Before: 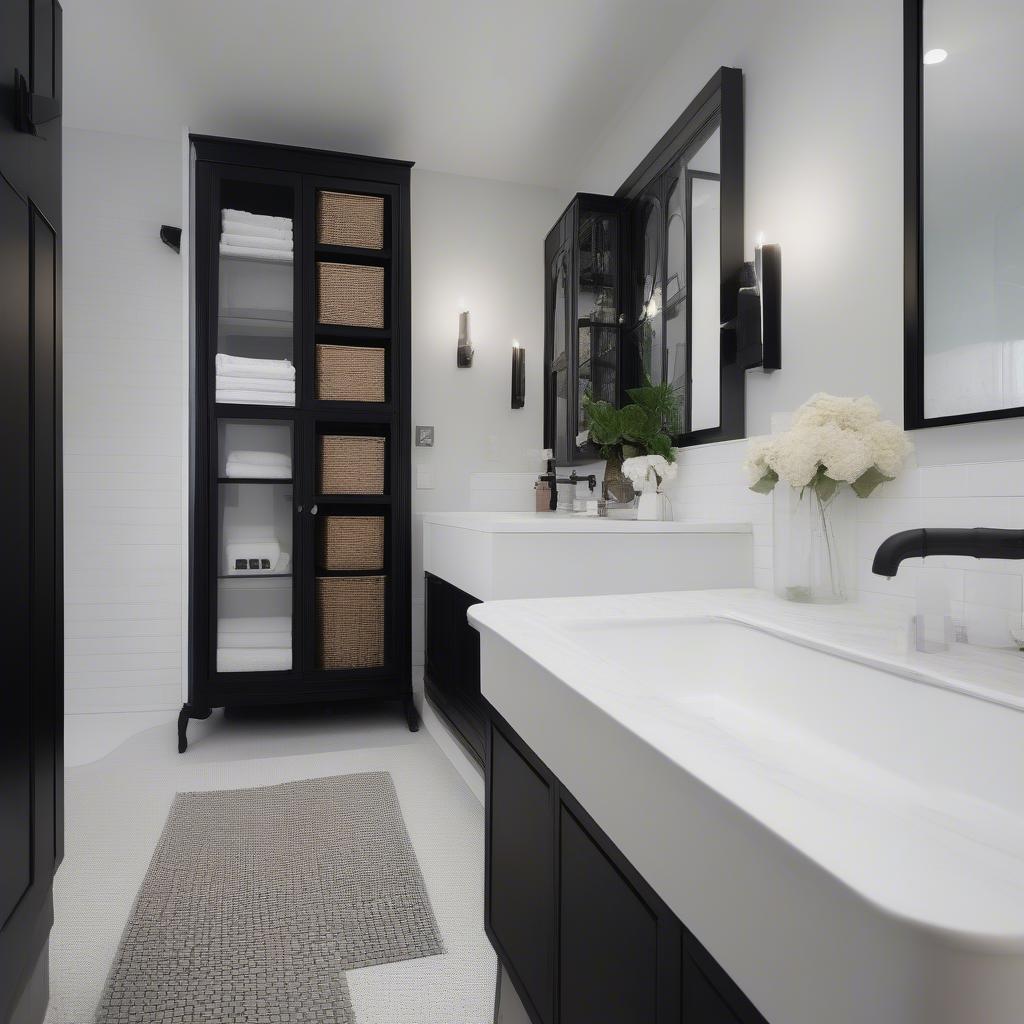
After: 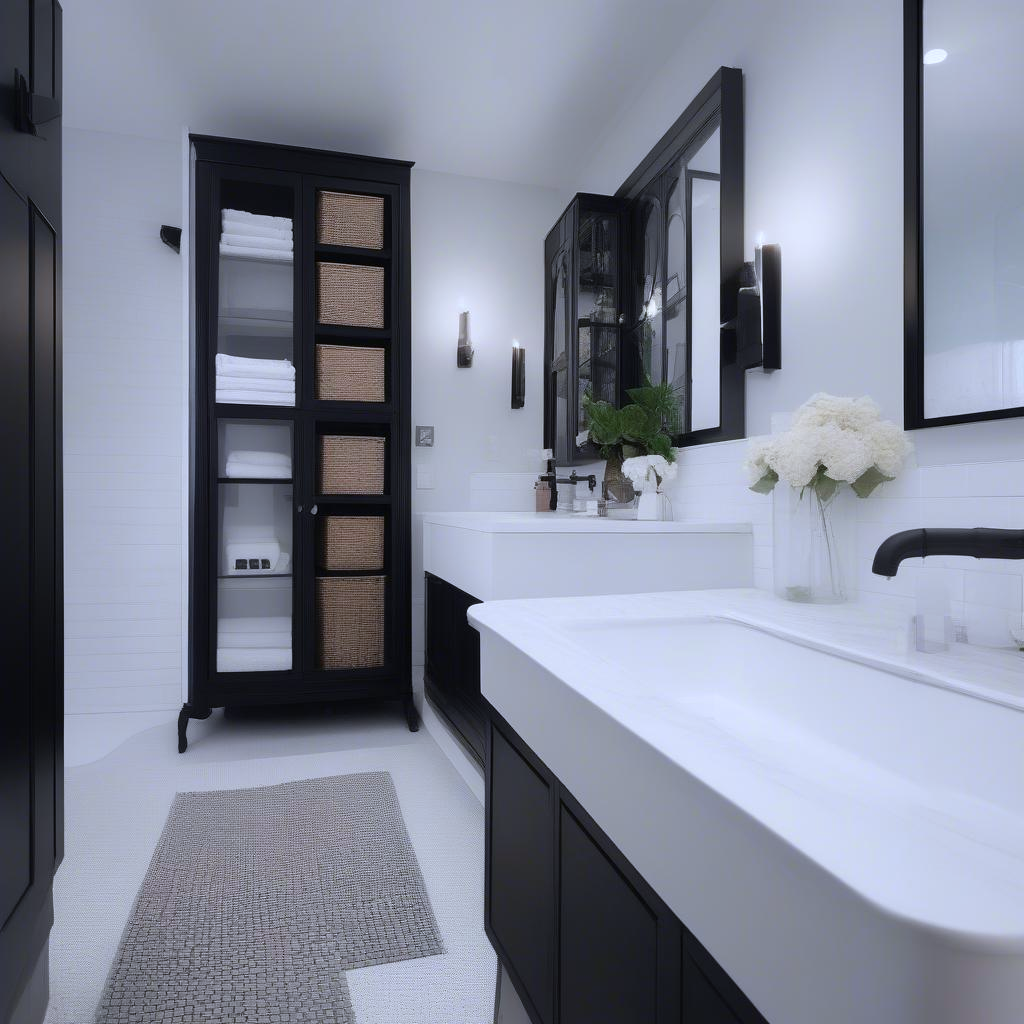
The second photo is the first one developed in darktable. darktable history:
color calibration: illuminant as shot in camera, x 0.37, y 0.382, temperature 4315.6 K
